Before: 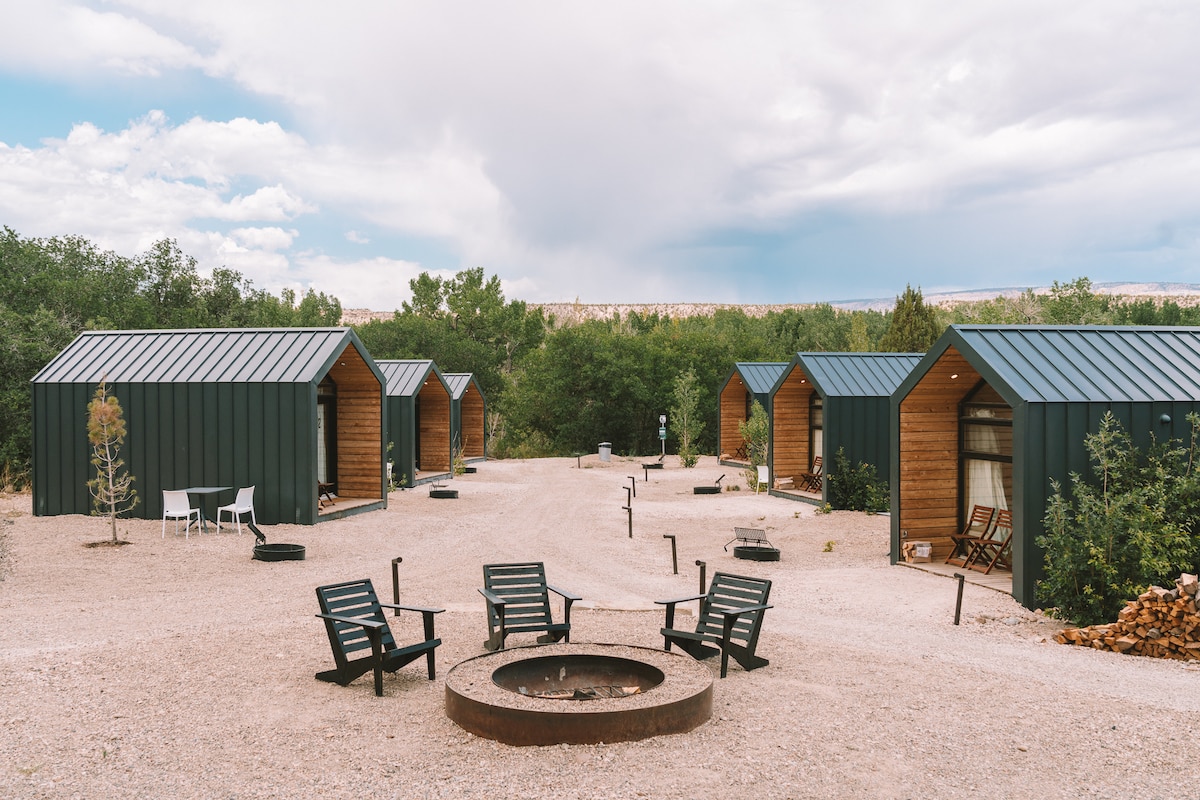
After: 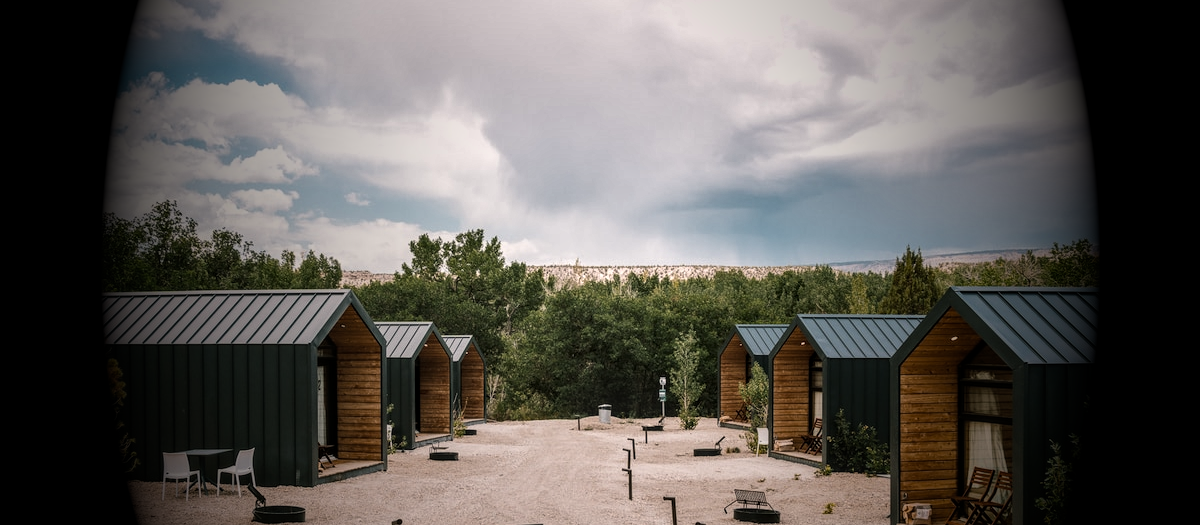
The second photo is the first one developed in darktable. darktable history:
color correction: highlights a* 0.816, highlights b* 2.78, saturation 1.1
crop and rotate: top 4.848%, bottom 29.503%
contrast brightness saturation: contrast 0.1, saturation -0.36
vignetting: fall-off start 15.9%, fall-off radius 100%, brightness -1, saturation 0.5, width/height ratio 0.719
color balance rgb: shadows lift › luminance -10%, power › luminance -9%, linear chroma grading › global chroma 10%, global vibrance 10%, contrast 15%, saturation formula JzAzBz (2021)
shadows and highlights: shadows 43.71, white point adjustment -1.46, soften with gaussian
white balance: emerald 1
local contrast: detail 130%
